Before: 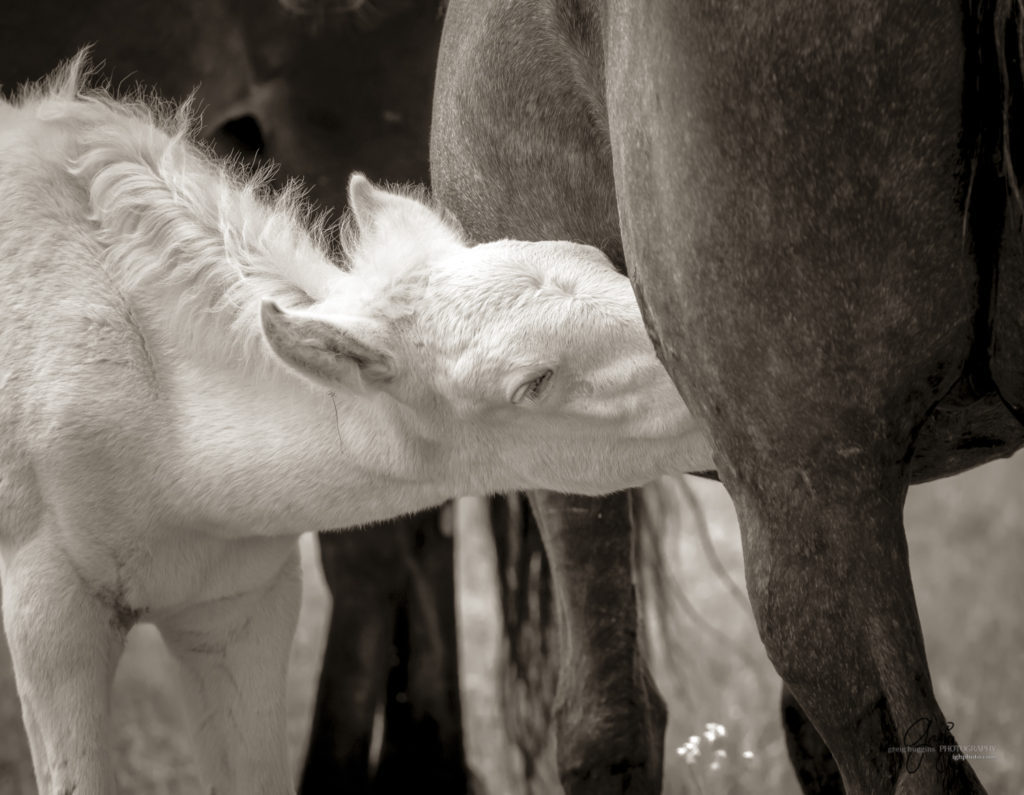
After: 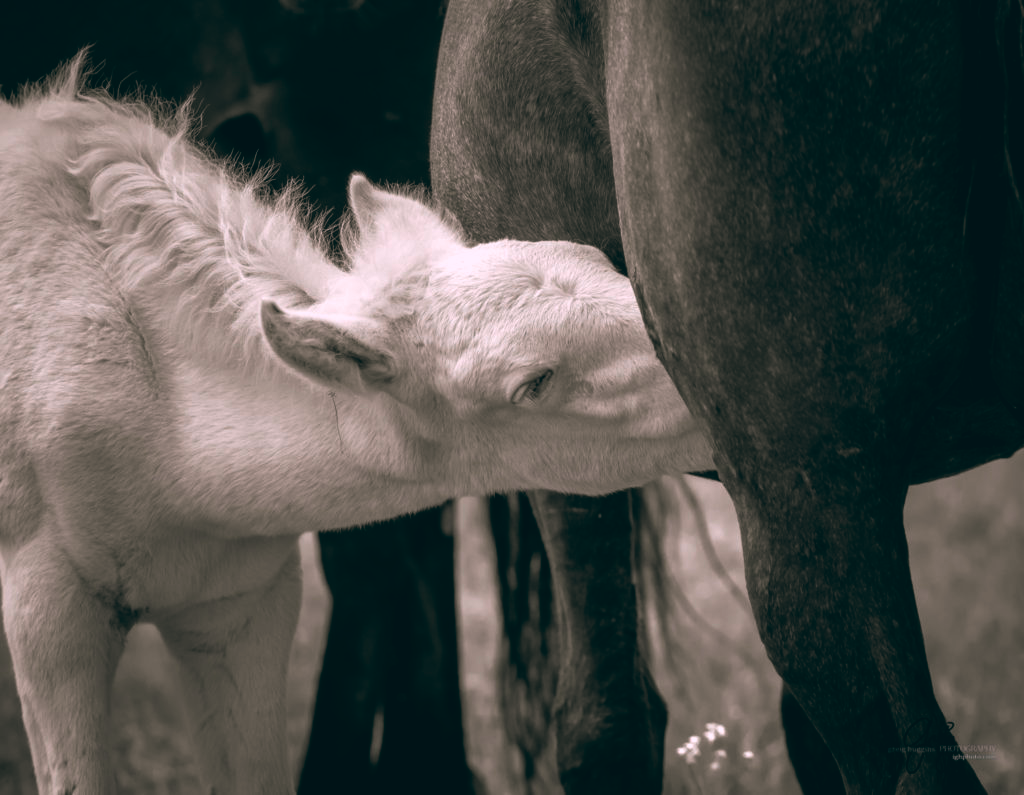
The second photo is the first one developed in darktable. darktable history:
color balance: lift [1.016, 0.983, 1, 1.017], gamma [0.78, 1.018, 1.043, 0.957], gain [0.786, 1.063, 0.937, 1.017], input saturation 118.26%, contrast 13.43%, contrast fulcrum 21.62%, output saturation 82.76%
tone equalizer: on, module defaults
